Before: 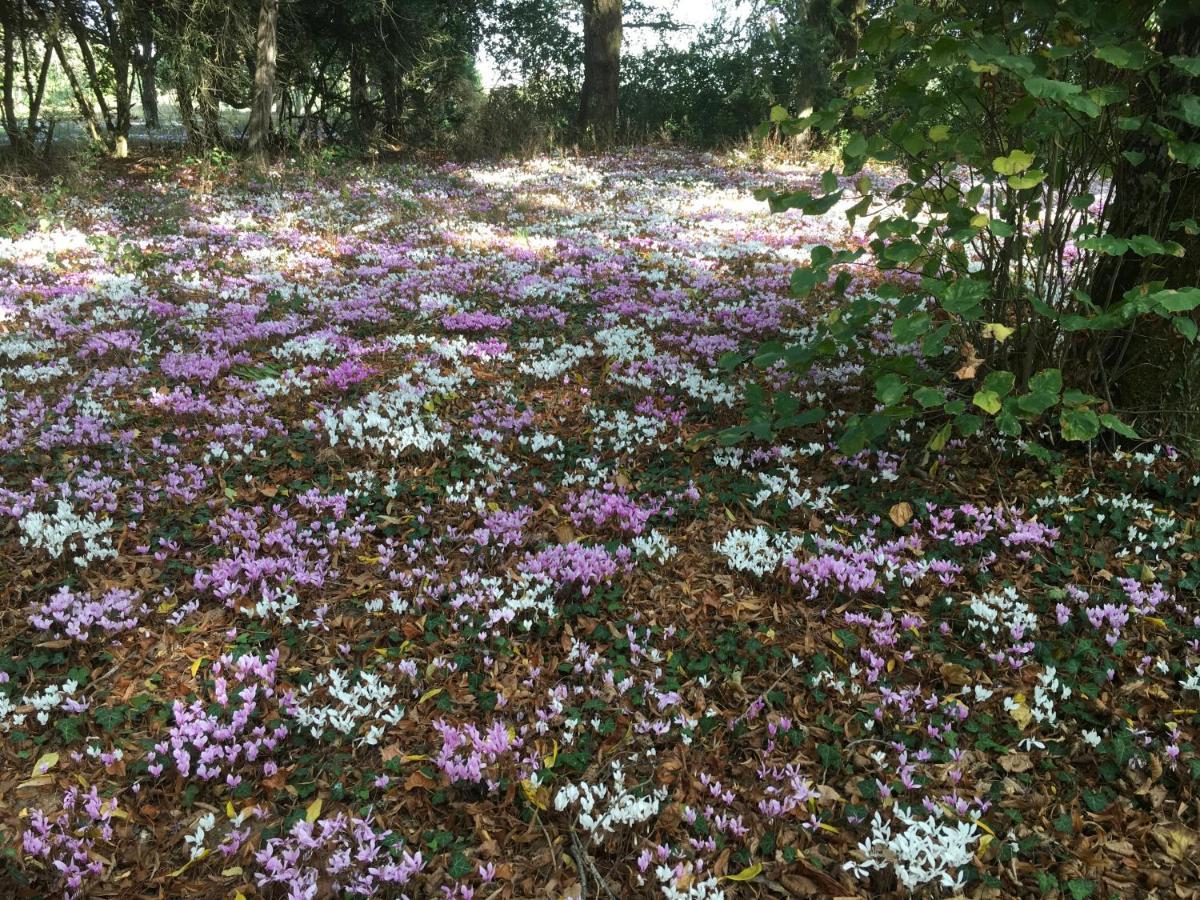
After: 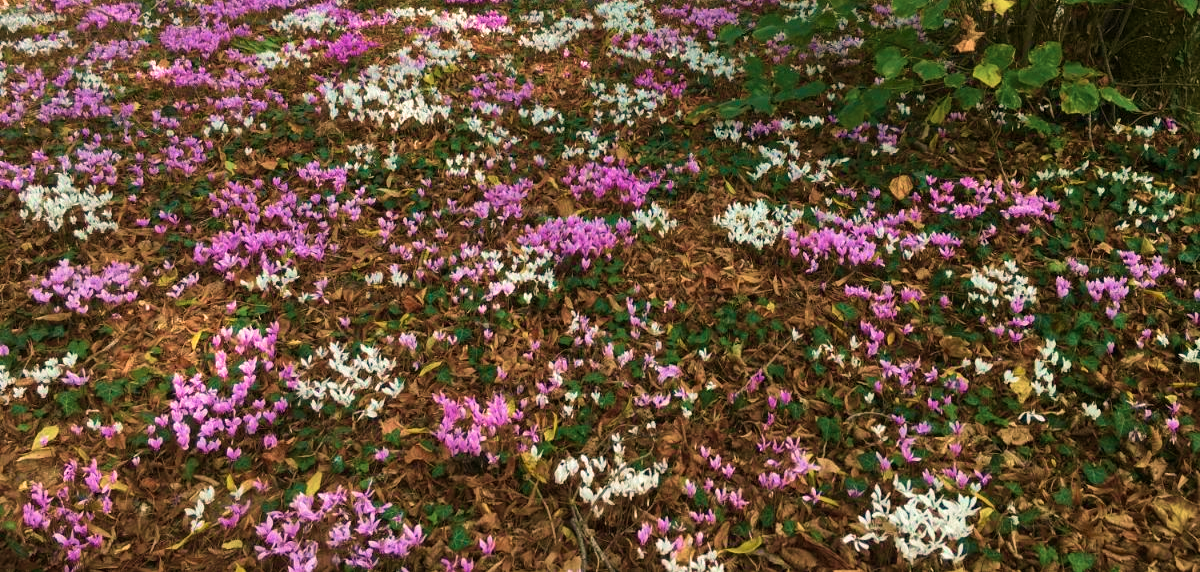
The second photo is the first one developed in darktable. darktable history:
crop and rotate: top 36.435%
white balance: red 1.127, blue 0.943
velvia: strength 74%
